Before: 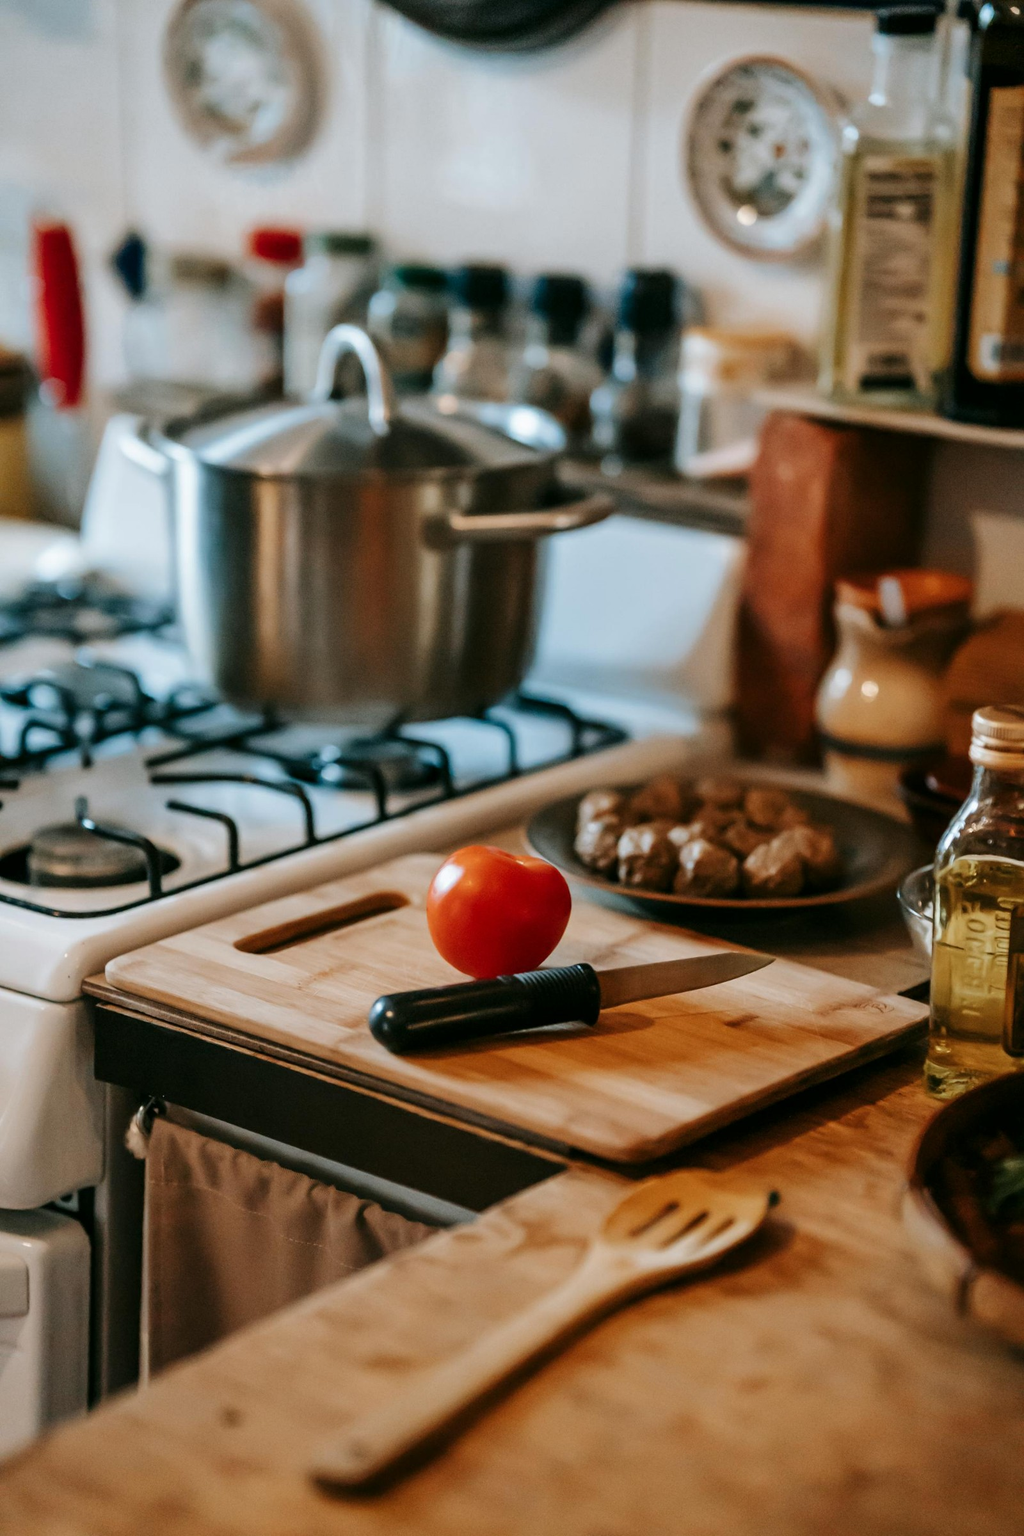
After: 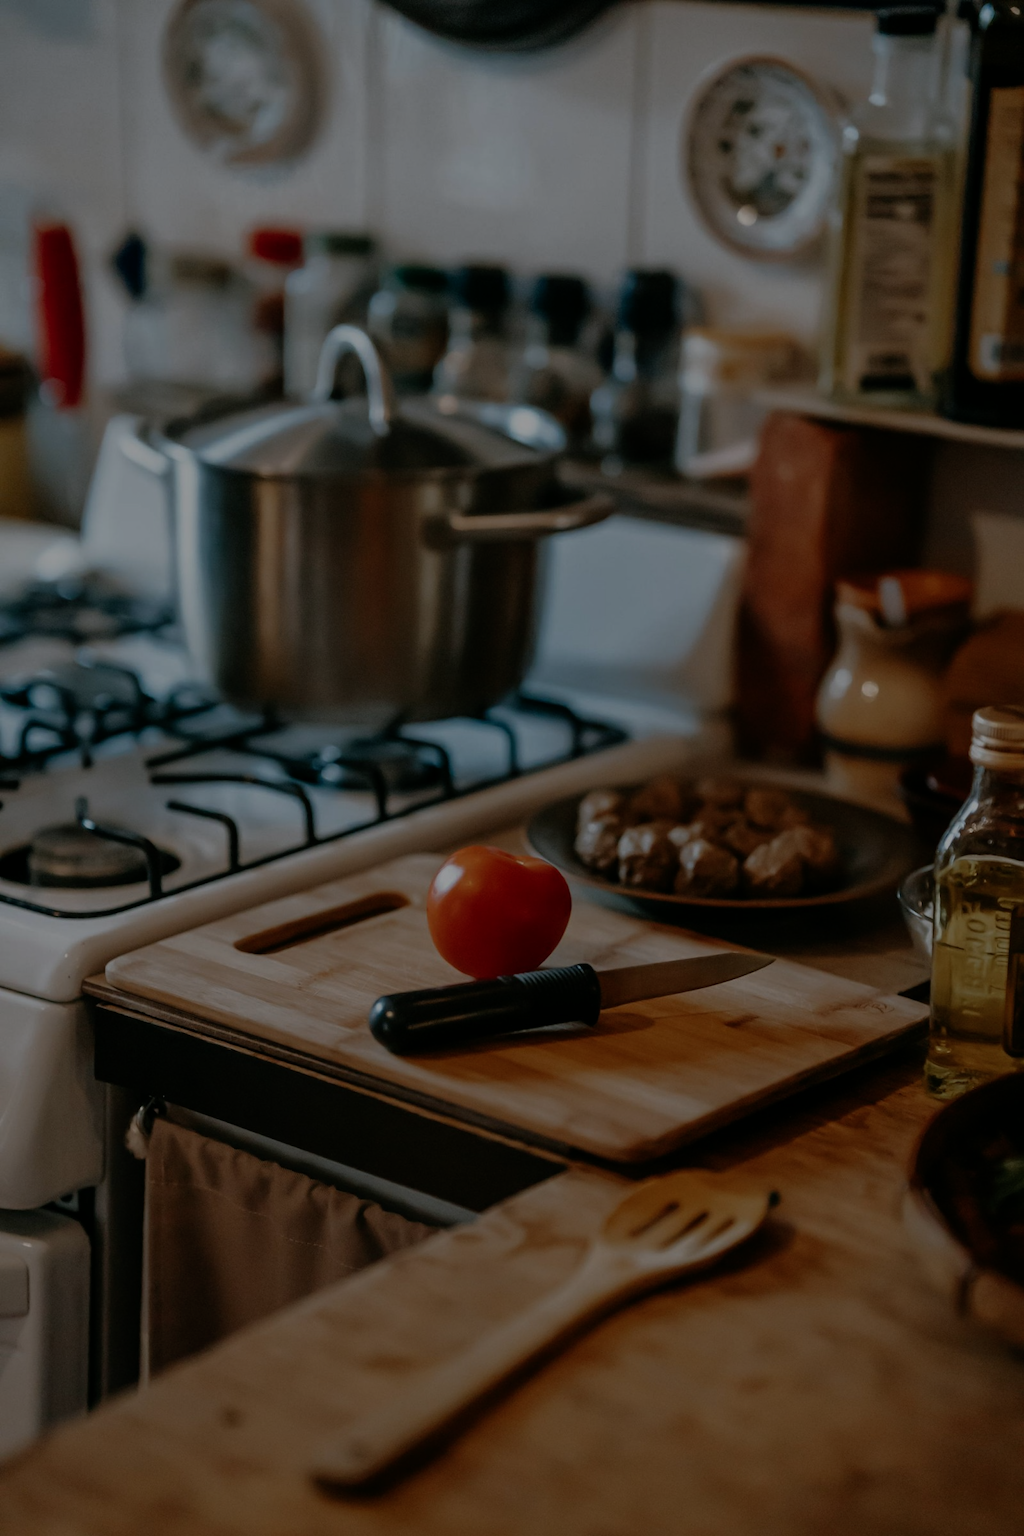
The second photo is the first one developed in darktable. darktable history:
tone equalizer: -8 EV -1.96 EV, -7 EV -1.98 EV, -6 EV -2 EV, -5 EV -1.97 EV, -4 EV -2 EV, -3 EV -1.98 EV, -2 EV -1.99 EV, -1 EV -1.62 EV, +0 EV -1.98 EV, edges refinement/feathering 500, mask exposure compensation -1.57 EV, preserve details no
